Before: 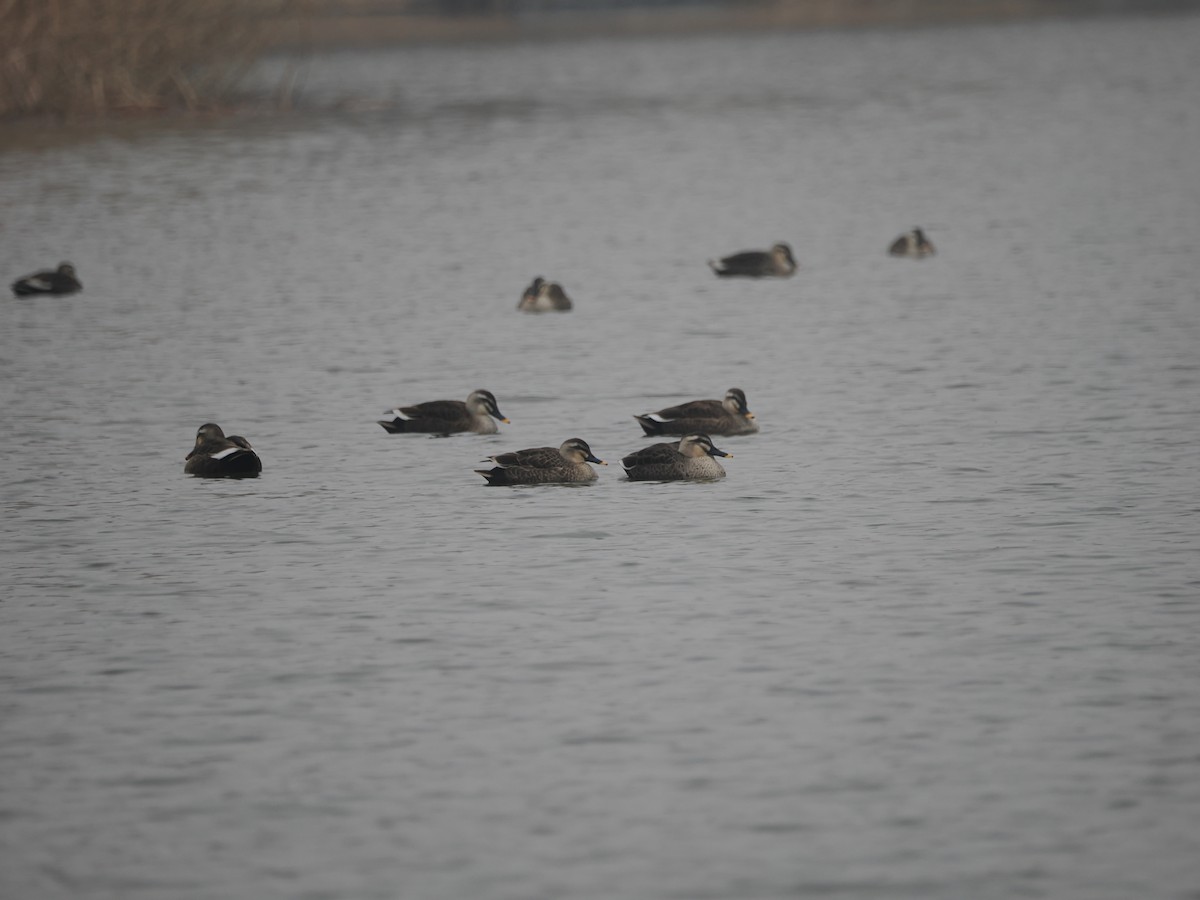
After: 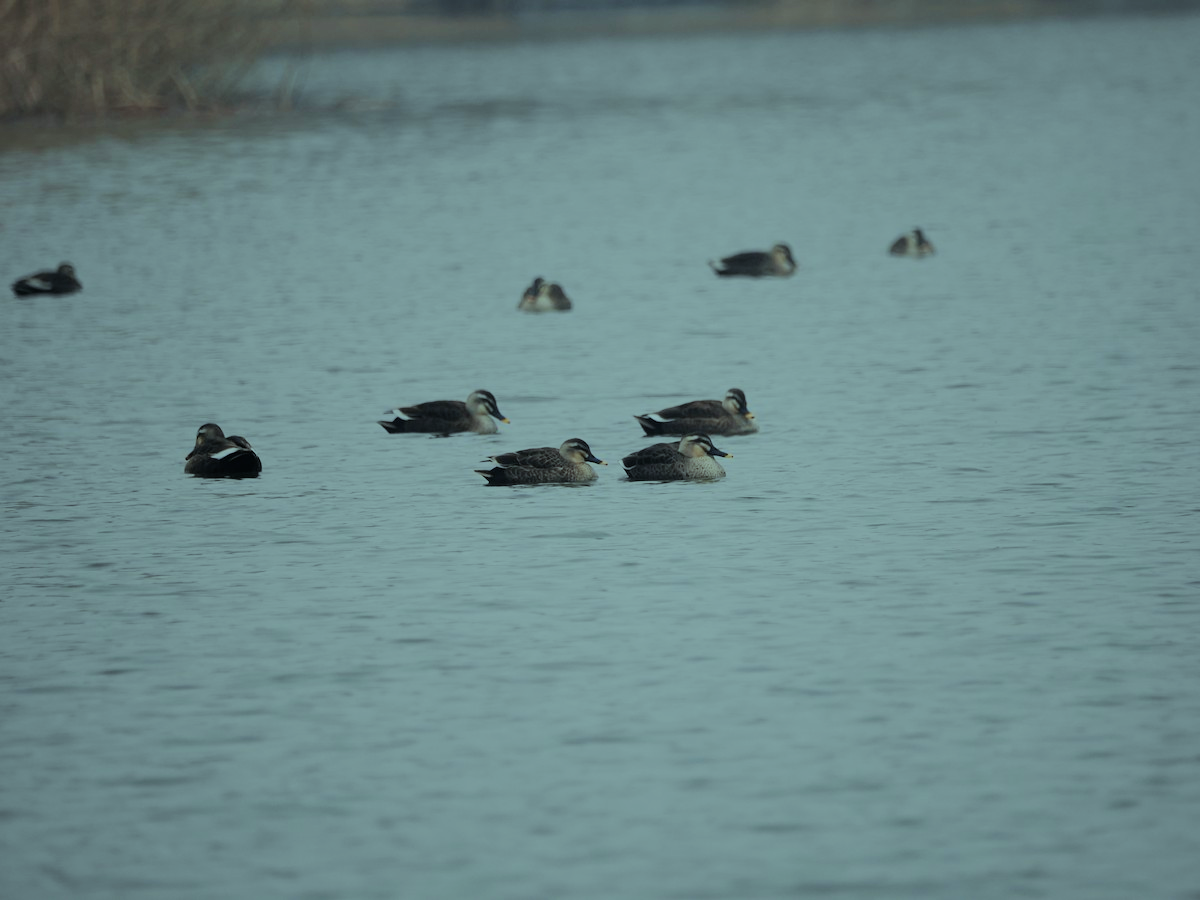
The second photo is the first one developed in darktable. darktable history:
color balance: mode lift, gamma, gain (sRGB), lift [0.997, 0.979, 1.021, 1.011], gamma [1, 1.084, 0.916, 0.998], gain [1, 0.87, 1.13, 1.101], contrast 4.55%, contrast fulcrum 38.24%, output saturation 104.09%
filmic rgb: black relative exposure -6.98 EV, white relative exposure 5.63 EV, hardness 2.86
velvia: on, module defaults
